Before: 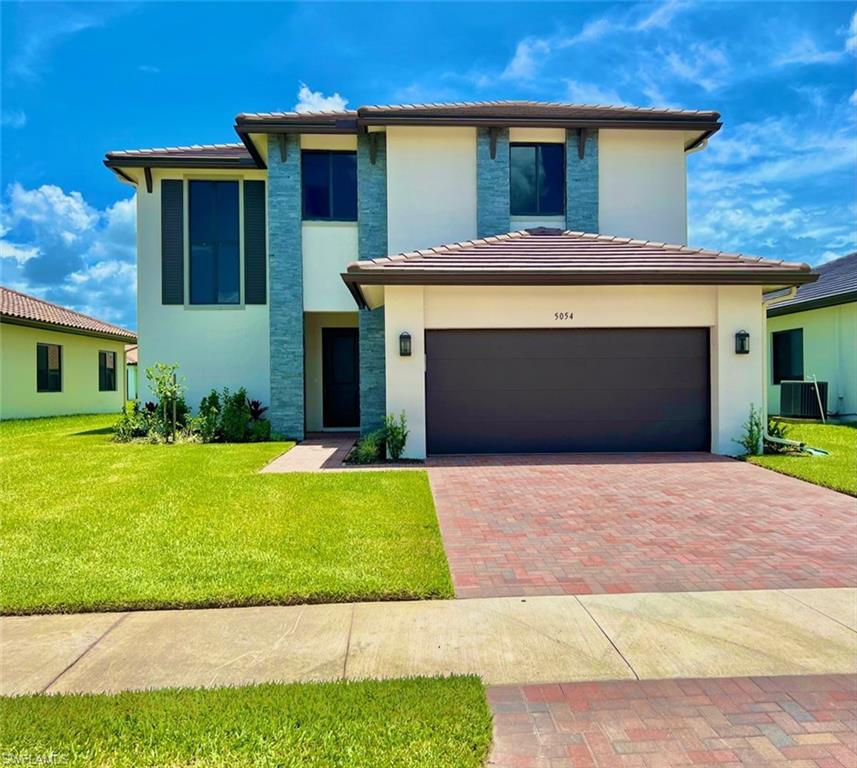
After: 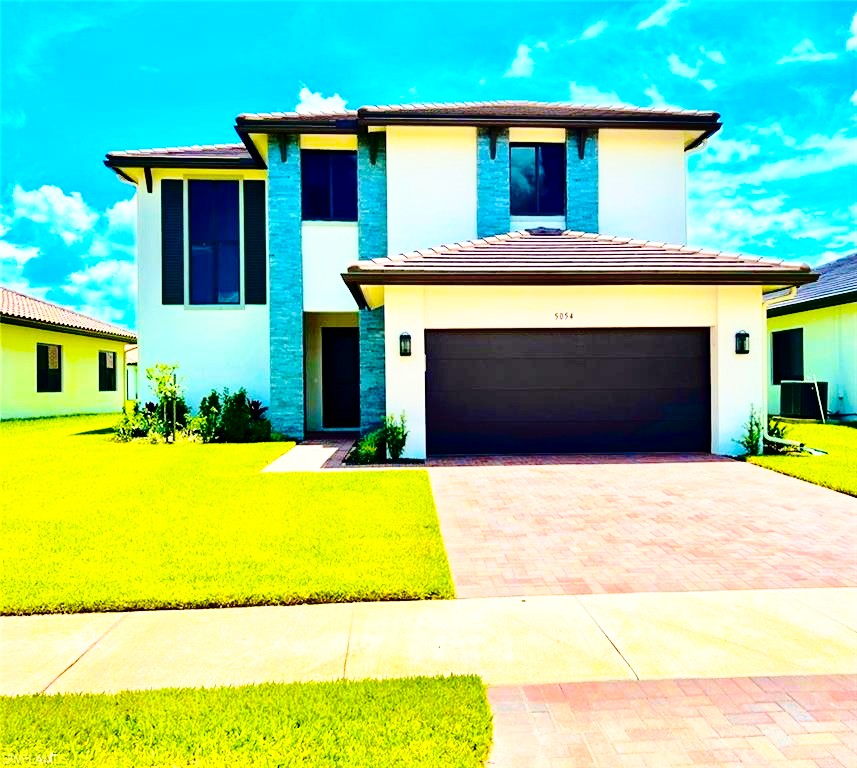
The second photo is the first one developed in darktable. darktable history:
base curve: curves: ch0 [(0, 0) (0.032, 0.037) (0.105, 0.228) (0.435, 0.76) (0.856, 0.983) (1, 1)], preserve colors none
color balance rgb: linear chroma grading › global chroma 15.245%, perceptual saturation grading › global saturation 29.728%, perceptual brilliance grading › global brilliance -18.131%, perceptual brilliance grading › highlights 28.97%, global vibrance 20%
tone curve: curves: ch0 [(0, 0) (0.003, 0) (0.011, 0.002) (0.025, 0.004) (0.044, 0.007) (0.069, 0.015) (0.1, 0.025) (0.136, 0.04) (0.177, 0.09) (0.224, 0.152) (0.277, 0.239) (0.335, 0.335) (0.399, 0.43) (0.468, 0.524) (0.543, 0.621) (0.623, 0.712) (0.709, 0.792) (0.801, 0.871) (0.898, 0.951) (1, 1)], color space Lab, independent channels, preserve colors none
